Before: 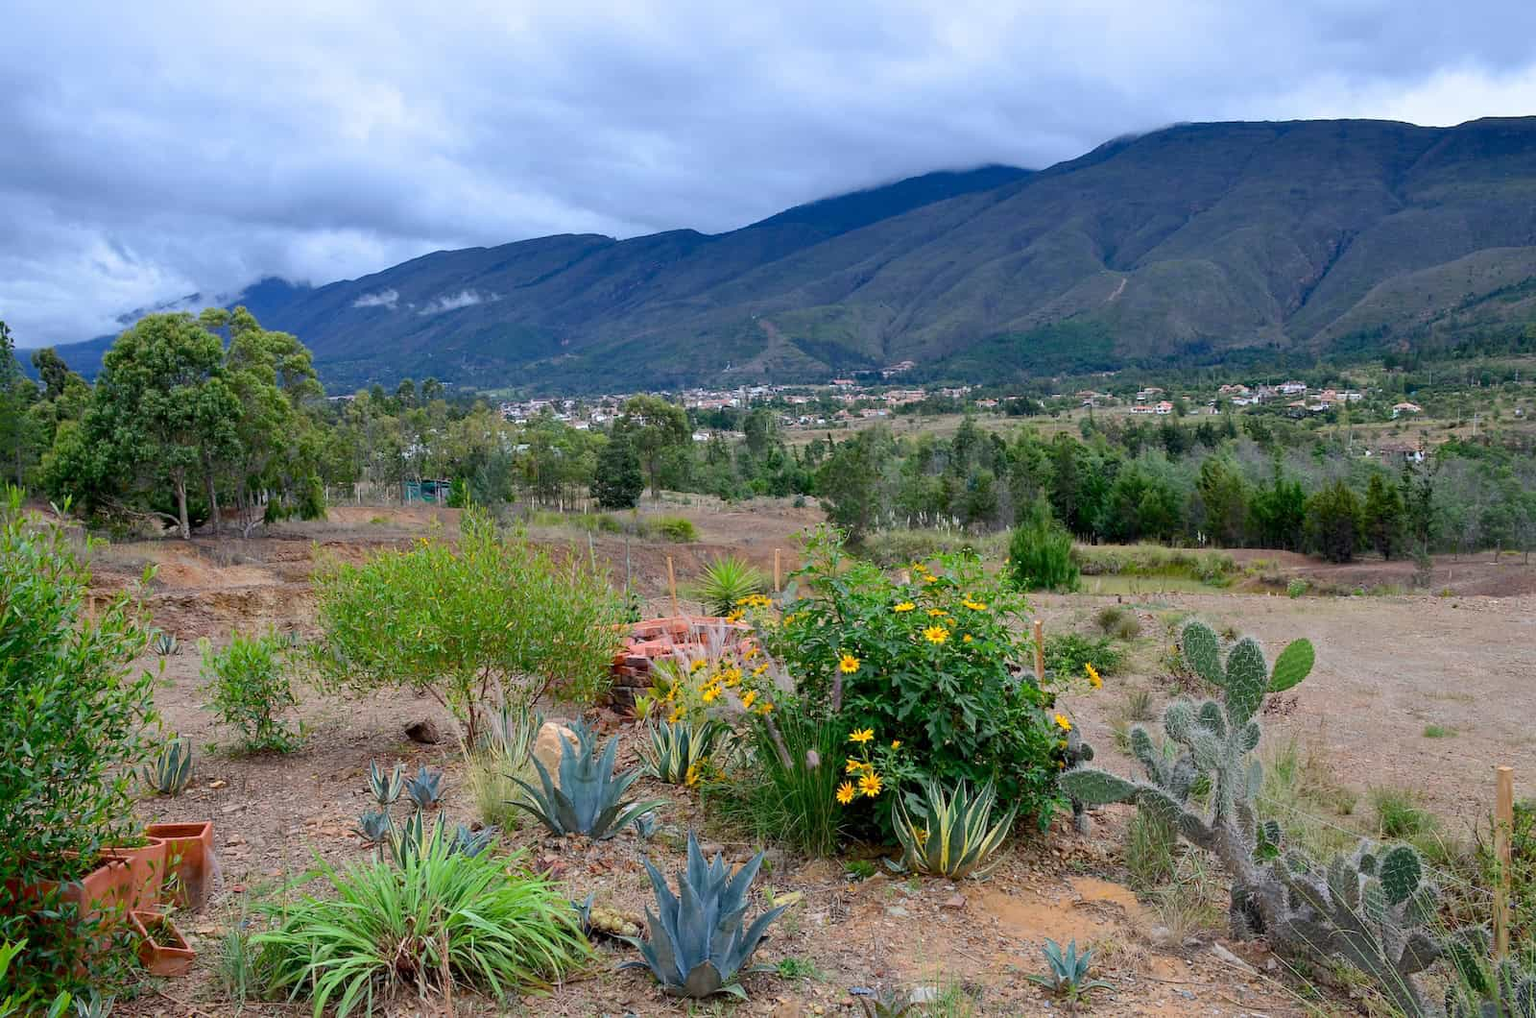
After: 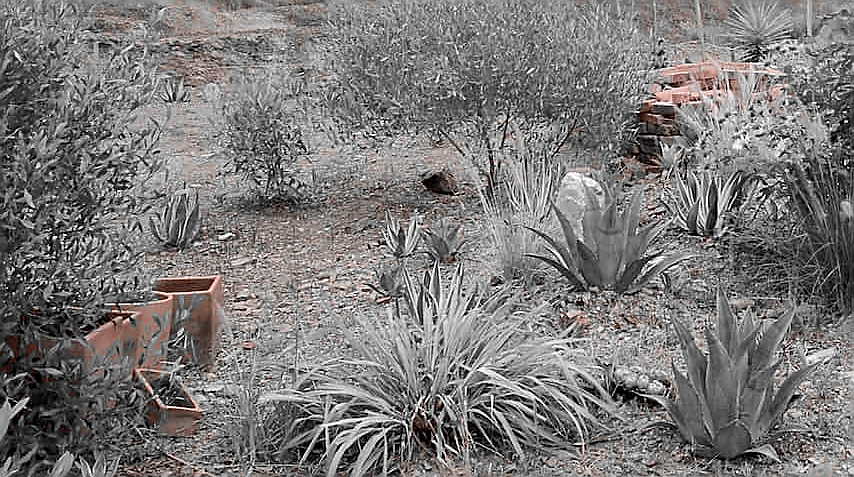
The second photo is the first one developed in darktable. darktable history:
exposure: exposure 0.2 EV, compensate highlight preservation false
crop and rotate: top 54.778%, right 46.61%, bottom 0.159%
sharpen: radius 1.4, amount 1.25, threshold 0.7
shadows and highlights: shadows 30.63, highlights -63.22, shadows color adjustment 98%, highlights color adjustment 58.61%, soften with gaussian
color zones: curves: ch1 [(0, 0.006) (0.094, 0.285) (0.171, 0.001) (0.429, 0.001) (0.571, 0.003) (0.714, 0.004) (0.857, 0.004) (1, 0.006)]
